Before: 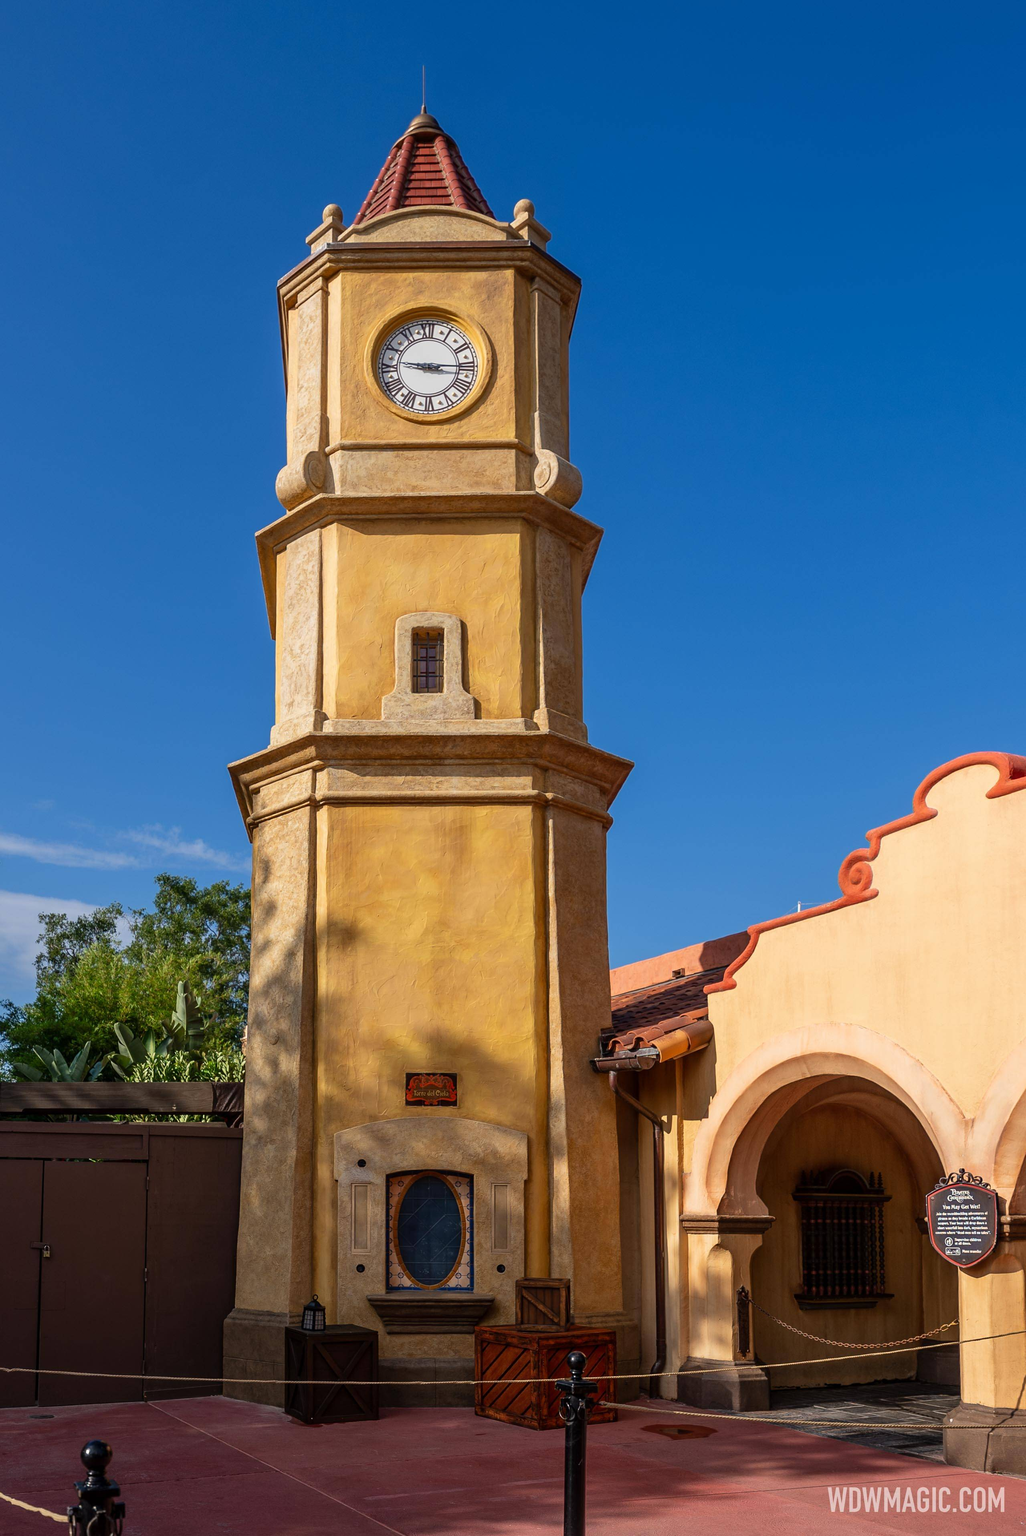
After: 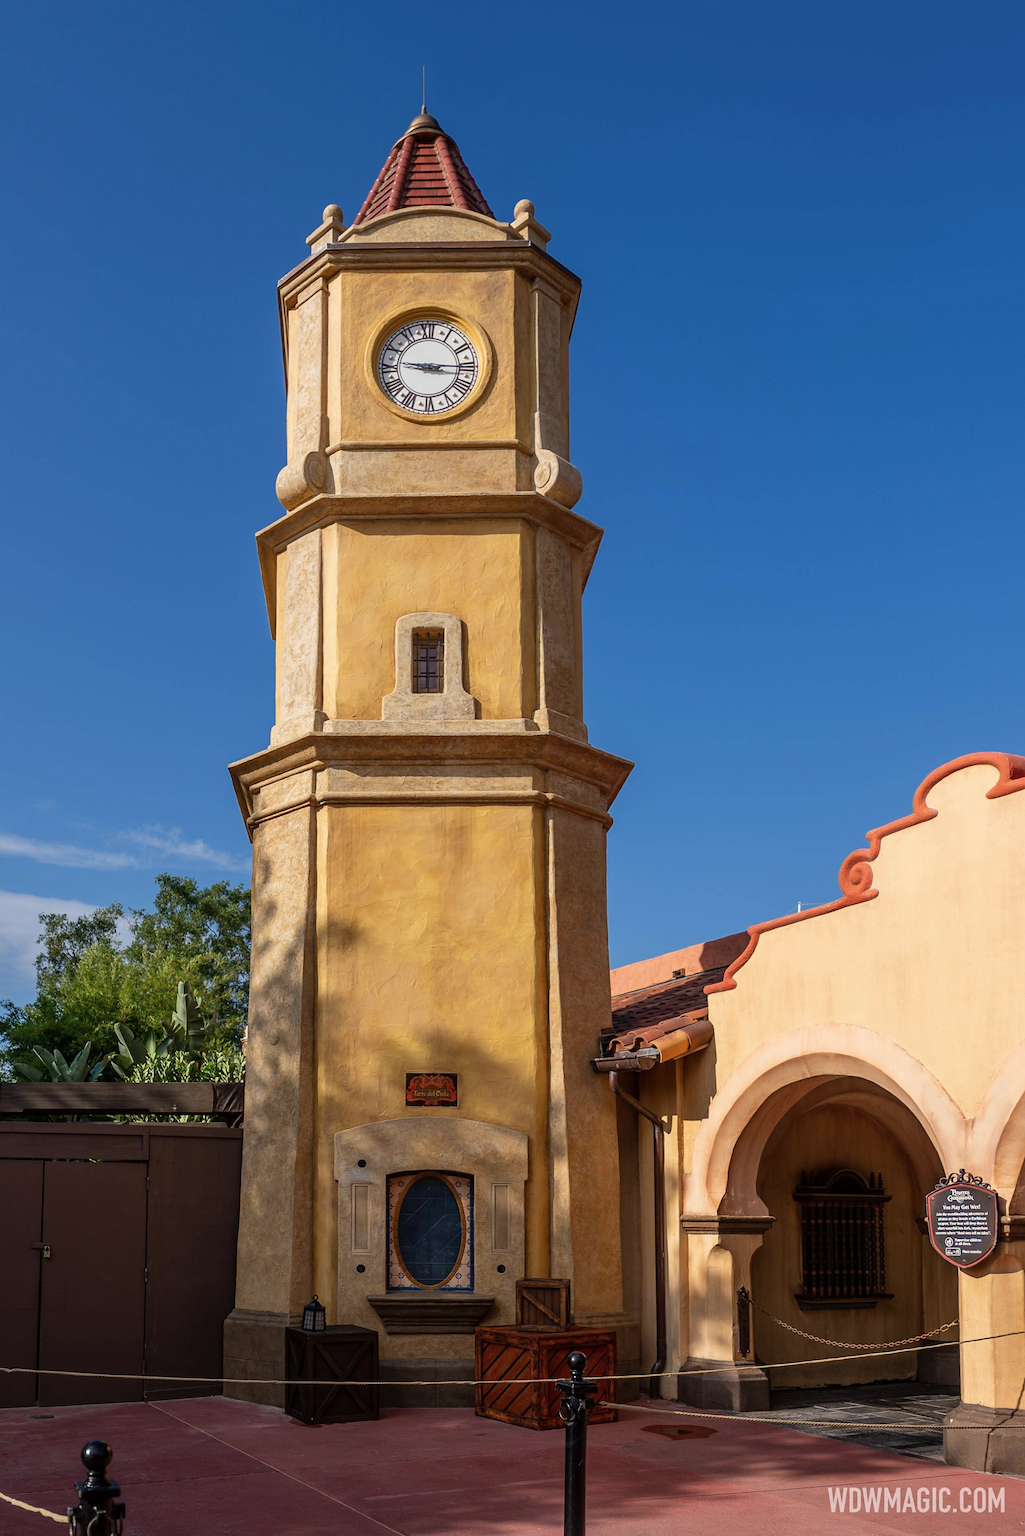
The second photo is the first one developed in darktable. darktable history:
color calibration: illuminant same as pipeline (D50), adaptation none (bypass), x 0.332, y 0.333, temperature 5021.63 K
contrast brightness saturation: saturation -0.099
